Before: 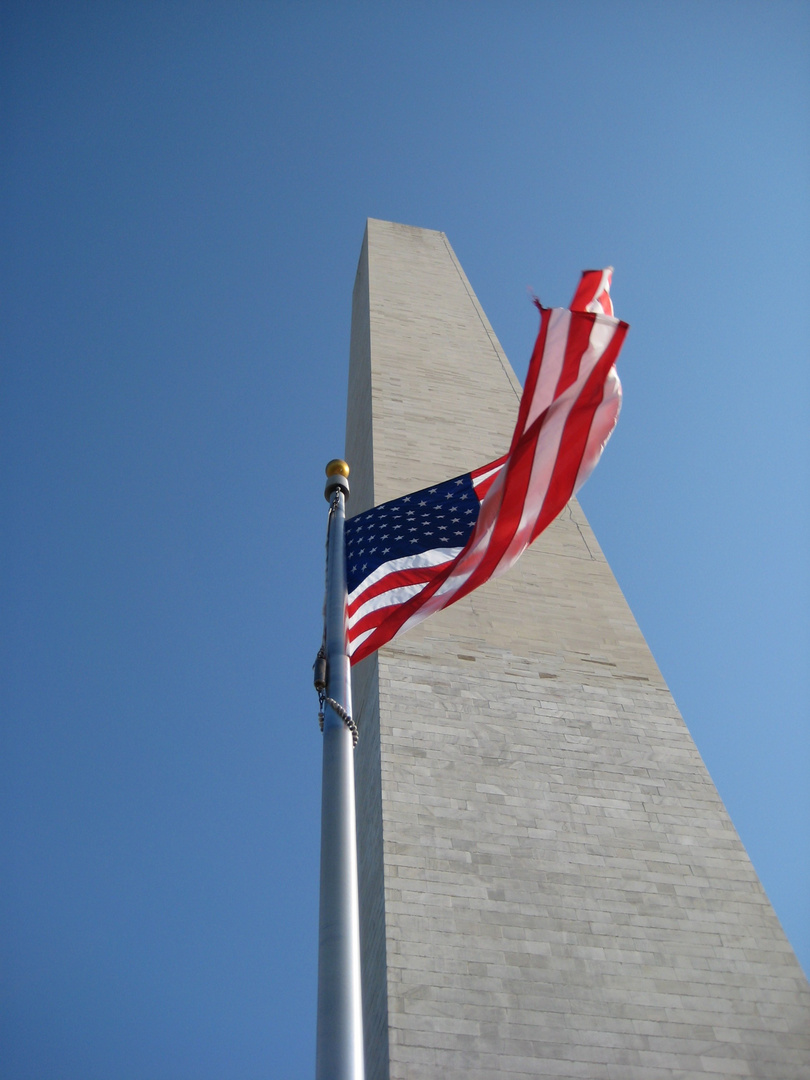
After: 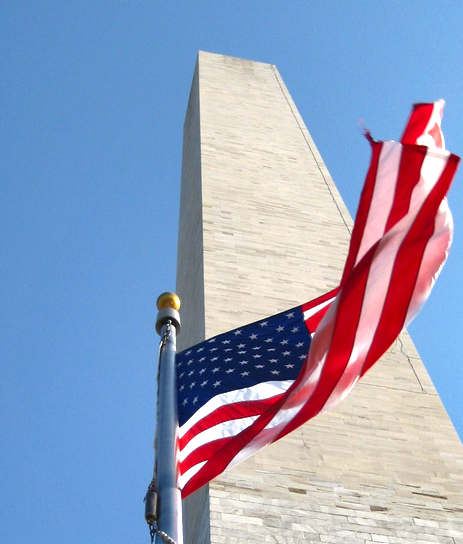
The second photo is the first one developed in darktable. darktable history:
crop: left 20.932%, top 15.471%, right 21.848%, bottom 34.081%
exposure: black level correction 0, exposure 1 EV, compensate exposure bias true, compensate highlight preservation false
shadows and highlights: shadows color adjustment 97.66%, soften with gaussian
white balance: red 1.009, blue 0.985
